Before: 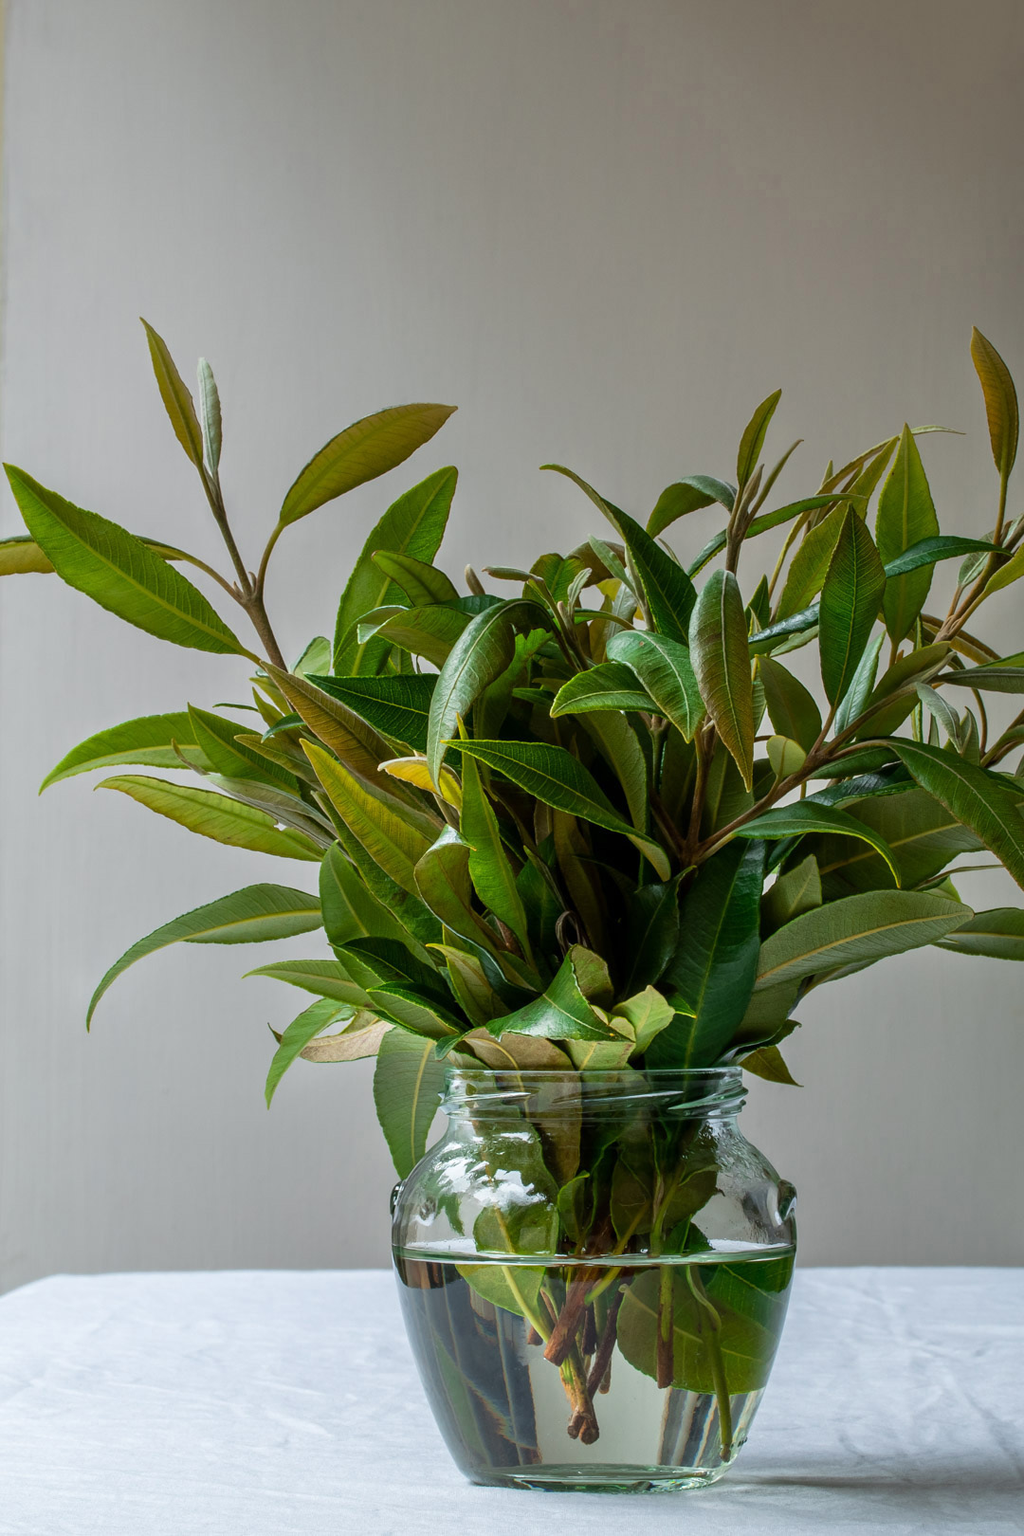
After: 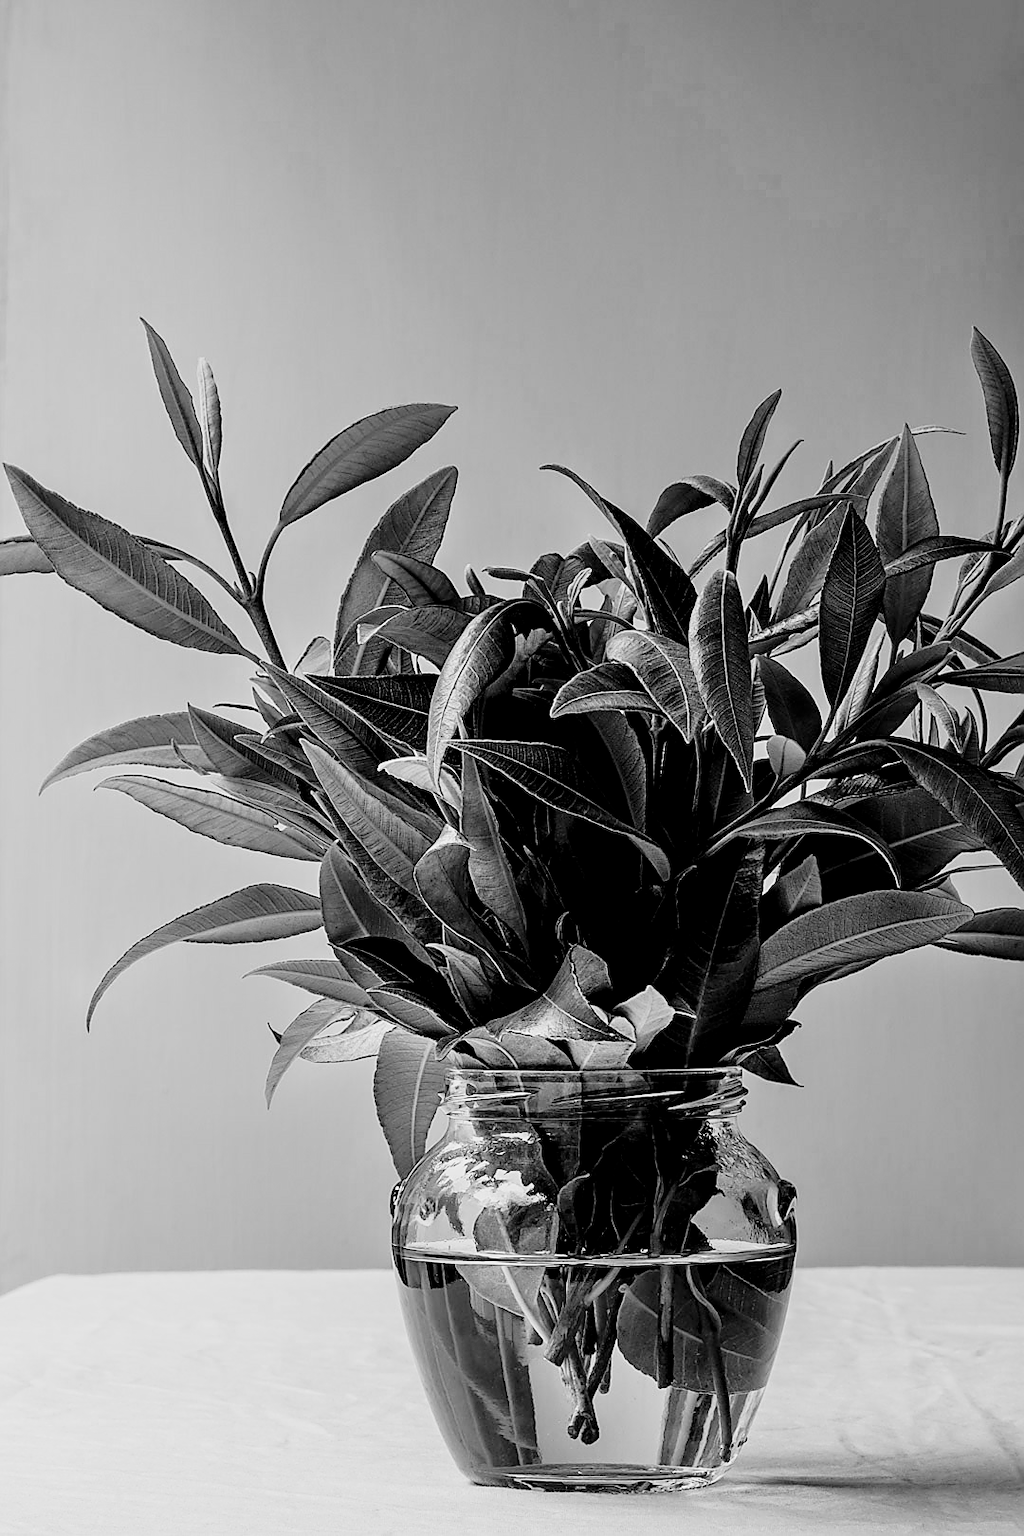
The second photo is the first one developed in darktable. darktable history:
contrast brightness saturation: contrast 0.13, brightness -0.24, saturation 0.14
color balance rgb: perceptual saturation grading › global saturation 25%, perceptual brilliance grading › mid-tones 10%, perceptual brilliance grading › shadows 15%, global vibrance 20%
monochrome: a 32, b 64, size 2.3
exposure: black level correction 0, exposure 0.7 EV, compensate exposure bias true, compensate highlight preservation false
color calibration: x 0.37, y 0.382, temperature 4313.32 K
sharpen: radius 1.4, amount 1.25, threshold 0.7
filmic rgb: black relative exposure -5 EV, hardness 2.88, contrast 1.2, highlights saturation mix -30%
rgb levels: levels [[0.034, 0.472, 0.904], [0, 0.5, 1], [0, 0.5, 1]]
